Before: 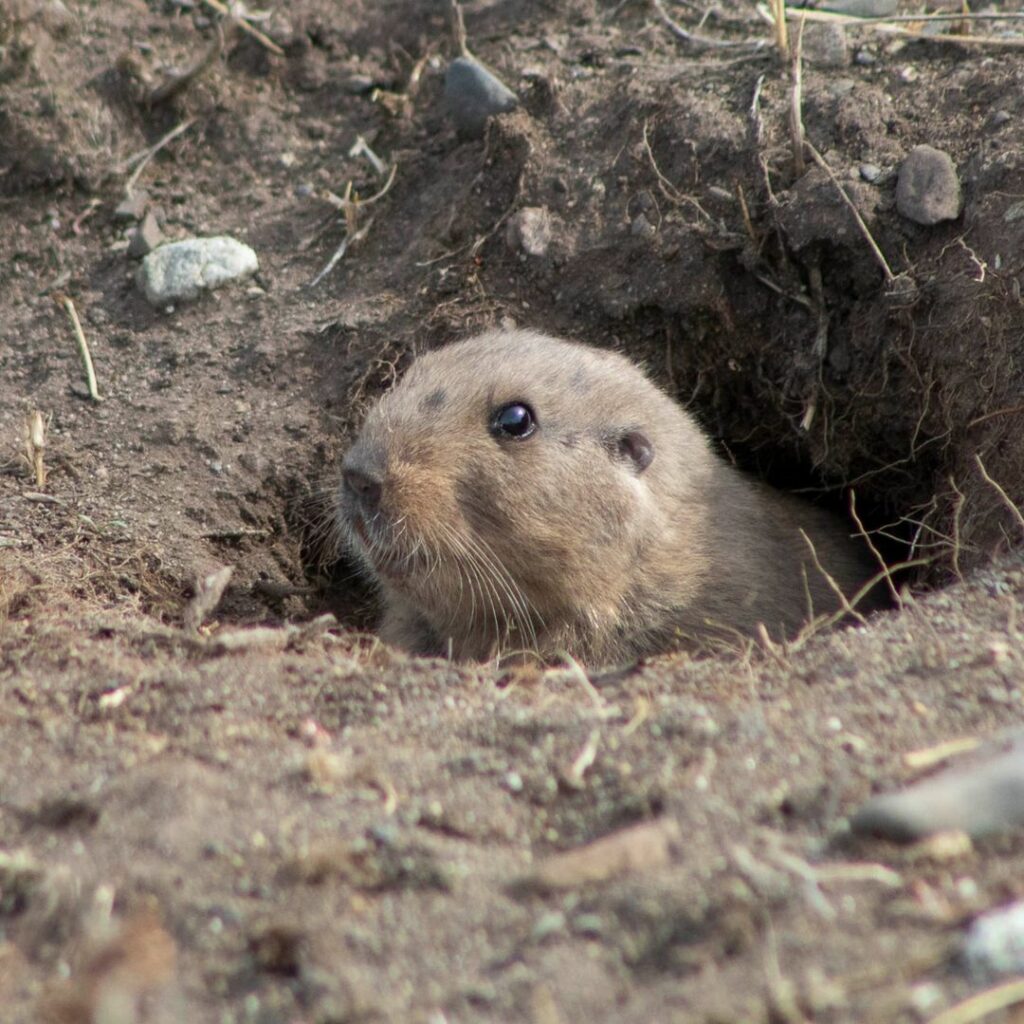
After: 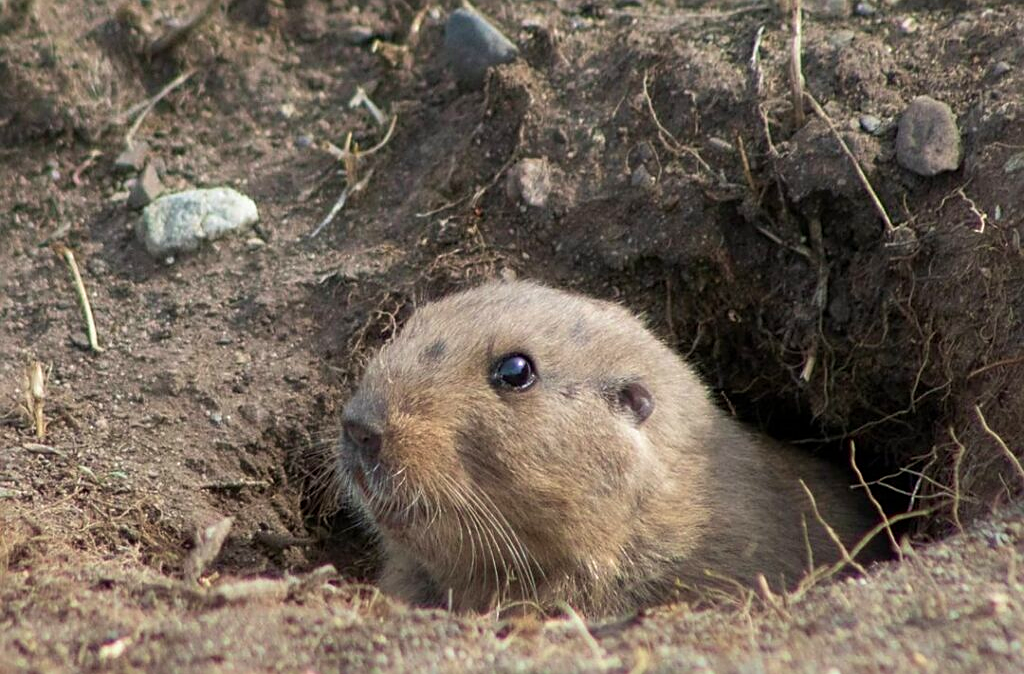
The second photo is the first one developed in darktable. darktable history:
crop and rotate: top 4.844%, bottom 29.335%
velvia: on, module defaults
sharpen: on, module defaults
